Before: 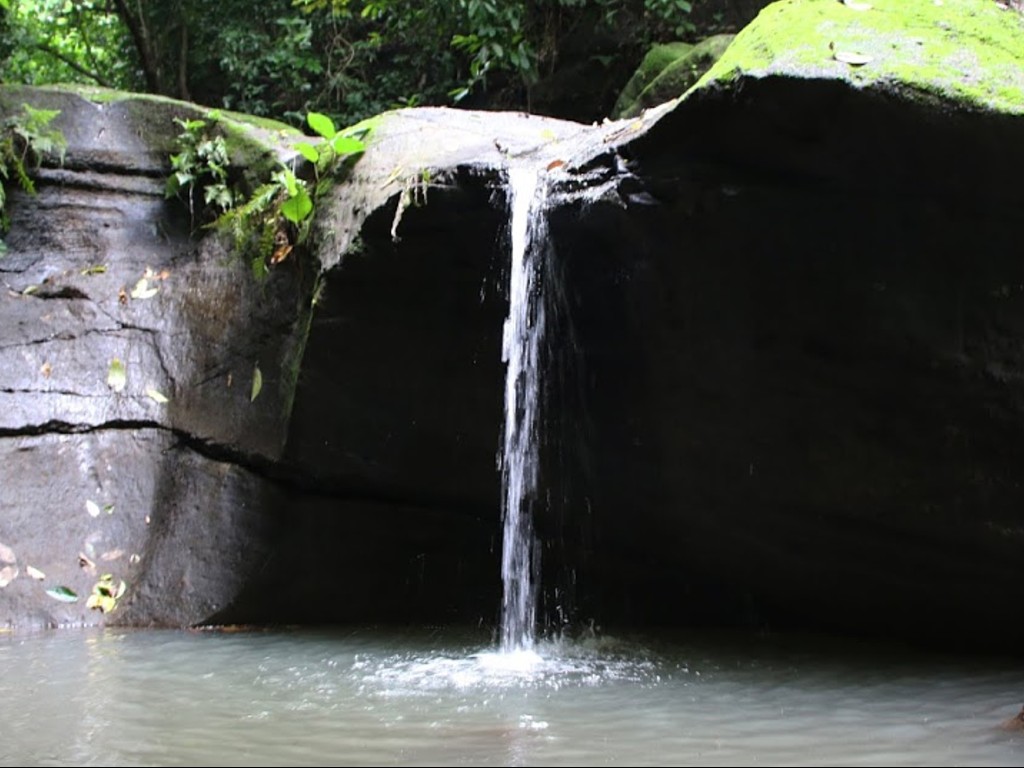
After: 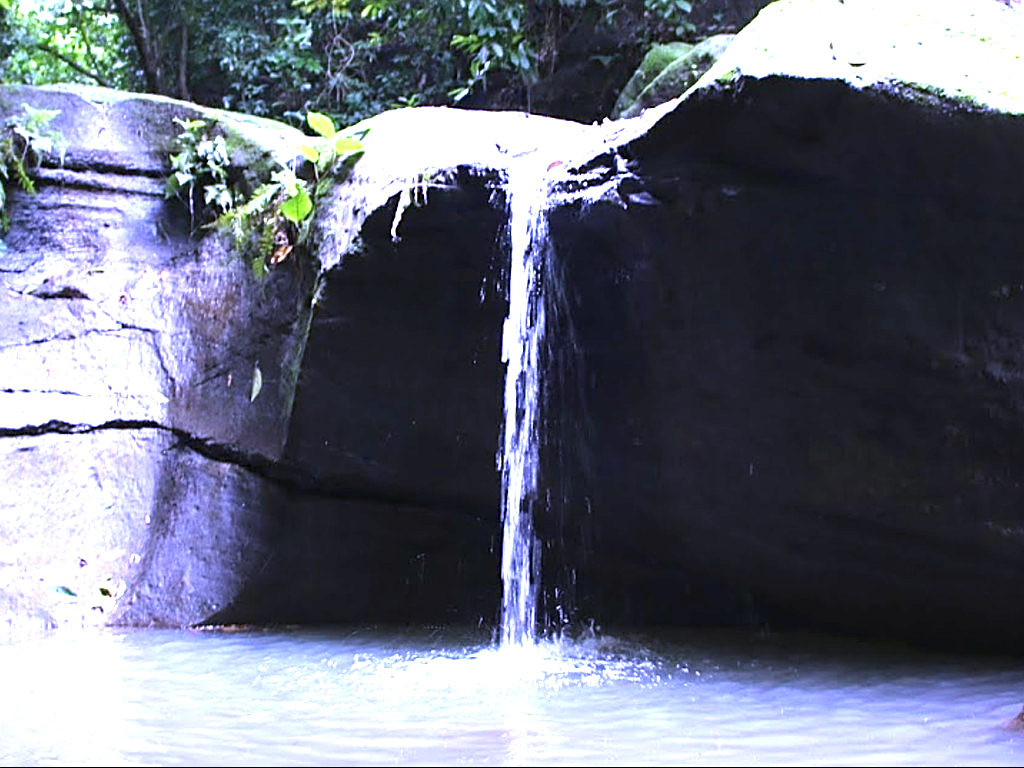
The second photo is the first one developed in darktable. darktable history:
exposure: exposure 1.25 EV, compensate exposure bias true, compensate highlight preservation false
sharpen: on, module defaults
white balance: red 0.98, blue 1.61
